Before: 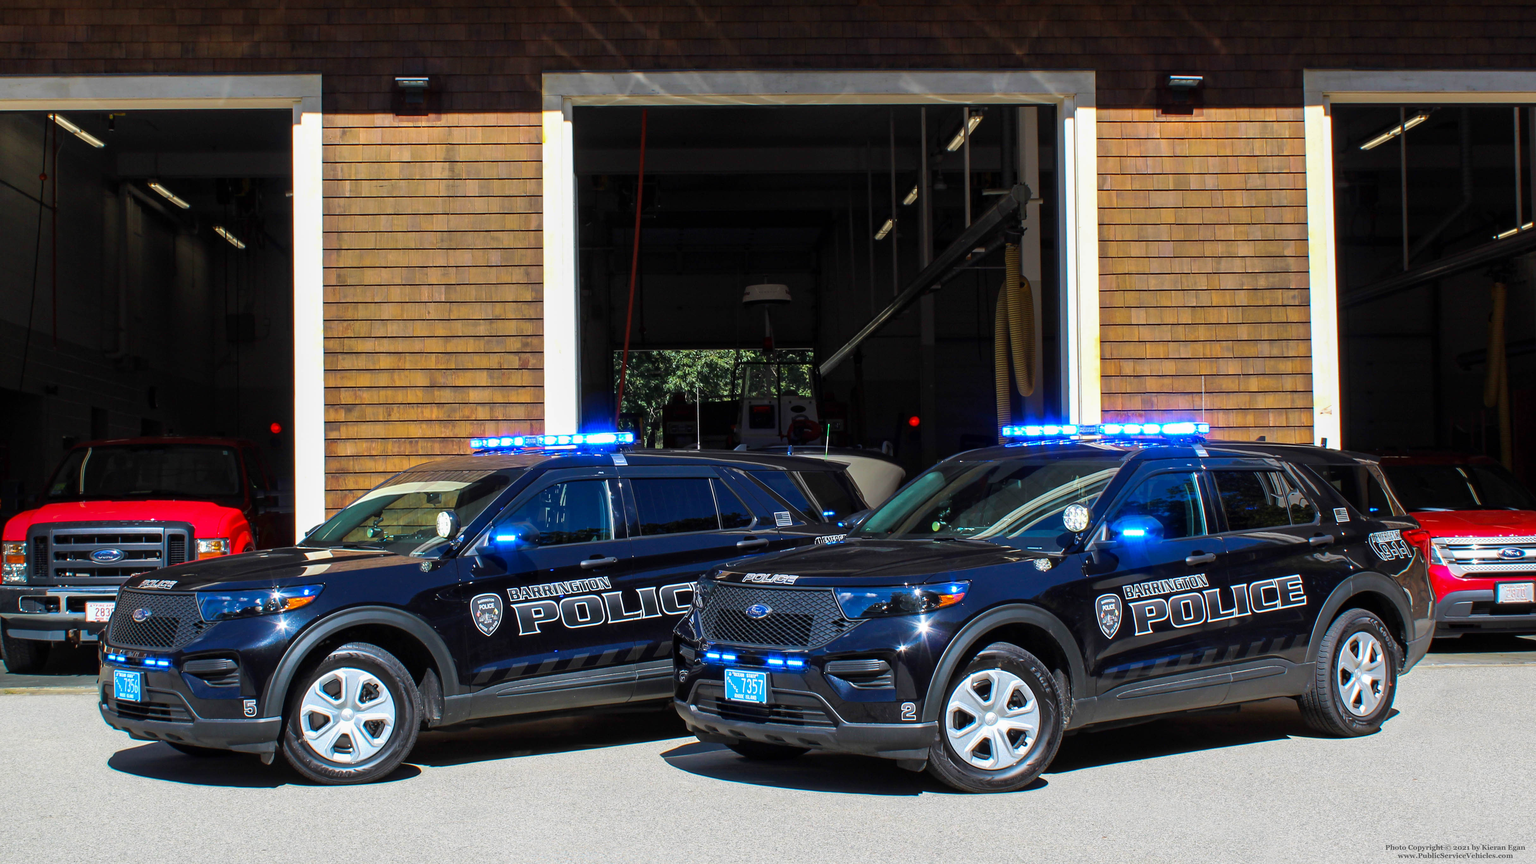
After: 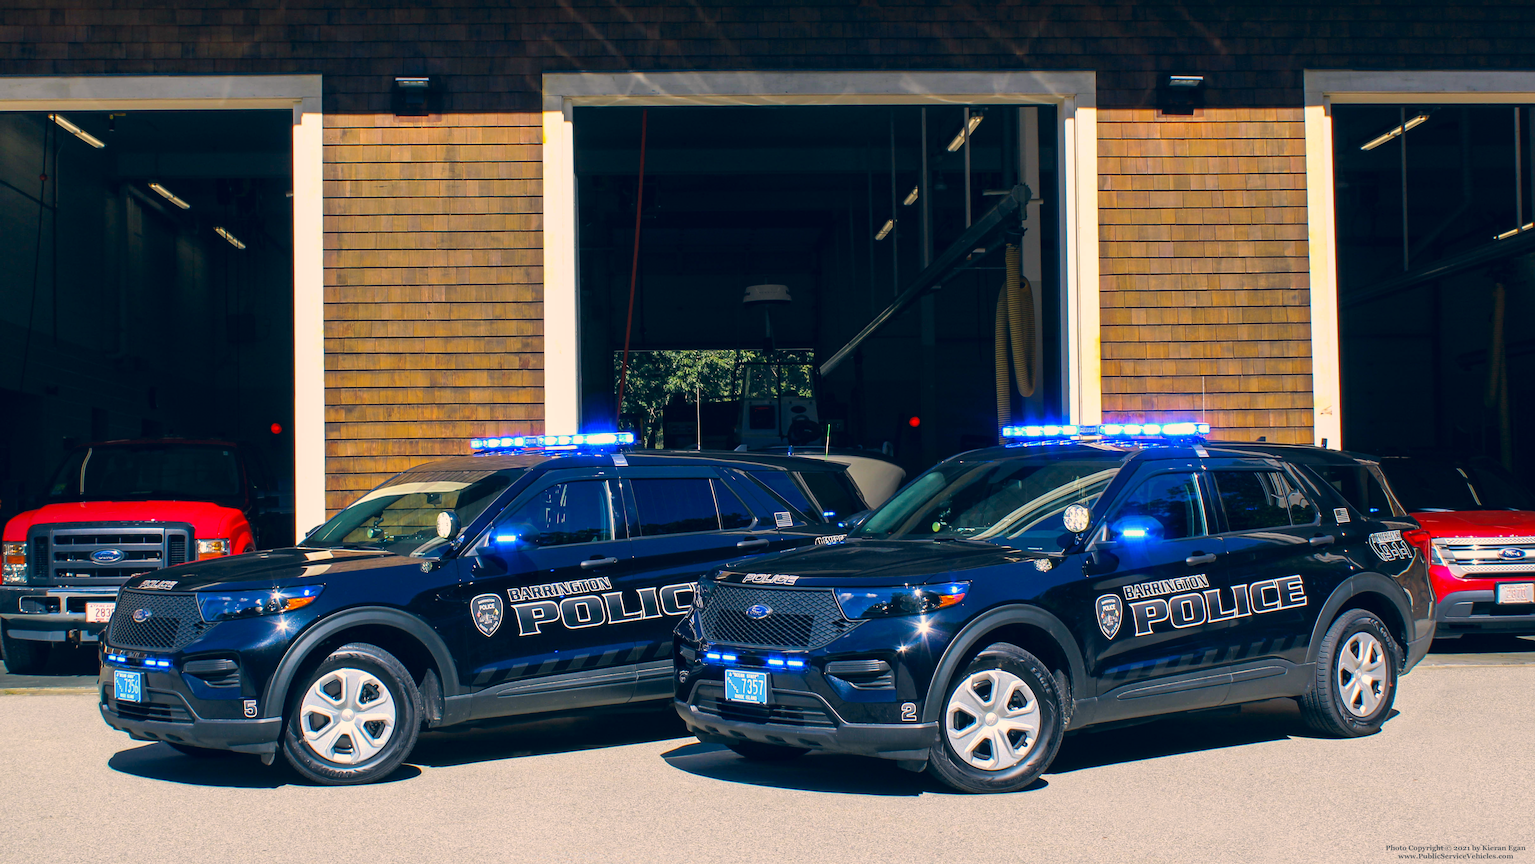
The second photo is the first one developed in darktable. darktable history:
color correction: highlights a* 10.32, highlights b* 14.66, shadows a* -9.59, shadows b* -15.02
vibrance: on, module defaults
